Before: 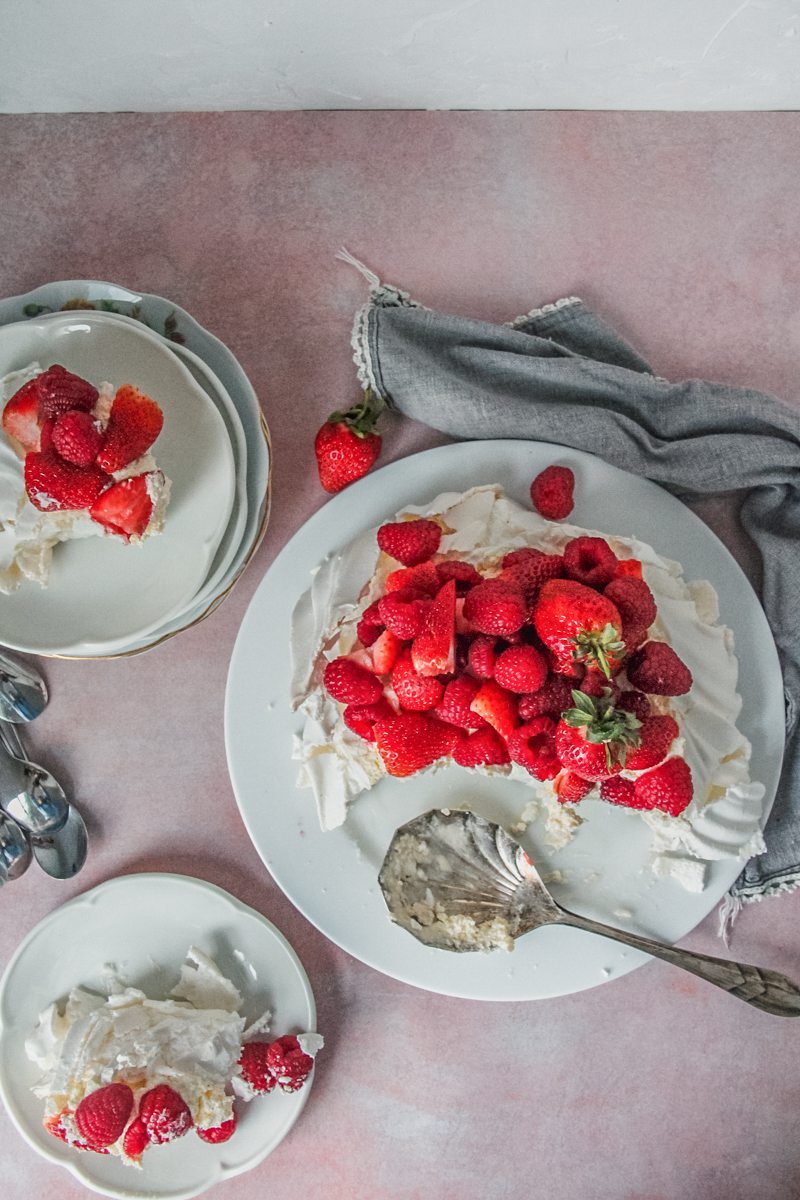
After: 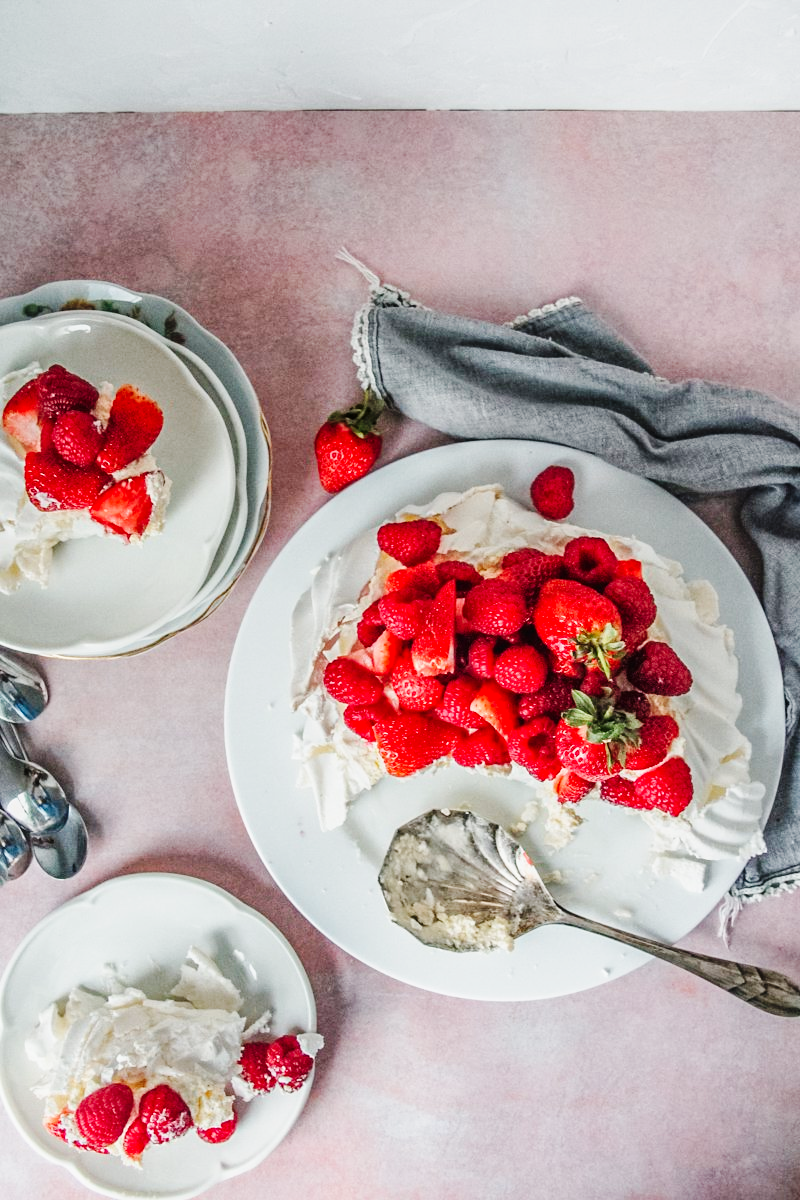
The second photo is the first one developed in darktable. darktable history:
base curve: curves: ch0 [(0, 0) (0.036, 0.025) (0.121, 0.166) (0.206, 0.329) (0.605, 0.79) (1, 1)], preserve colors none
exposure: compensate highlight preservation false
